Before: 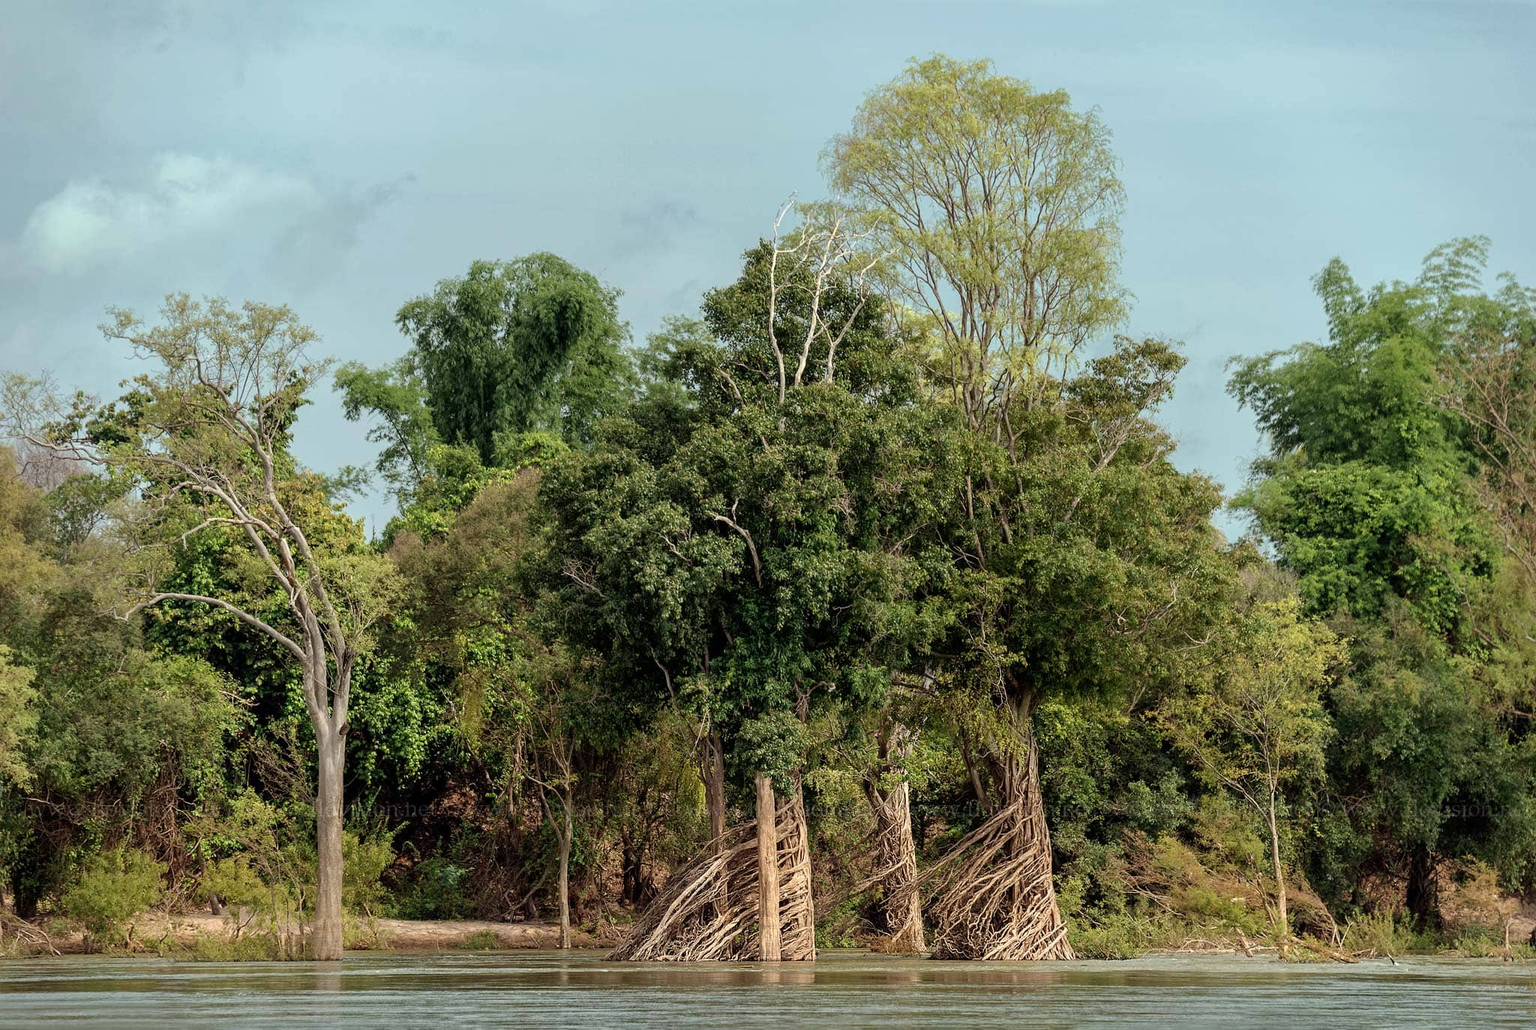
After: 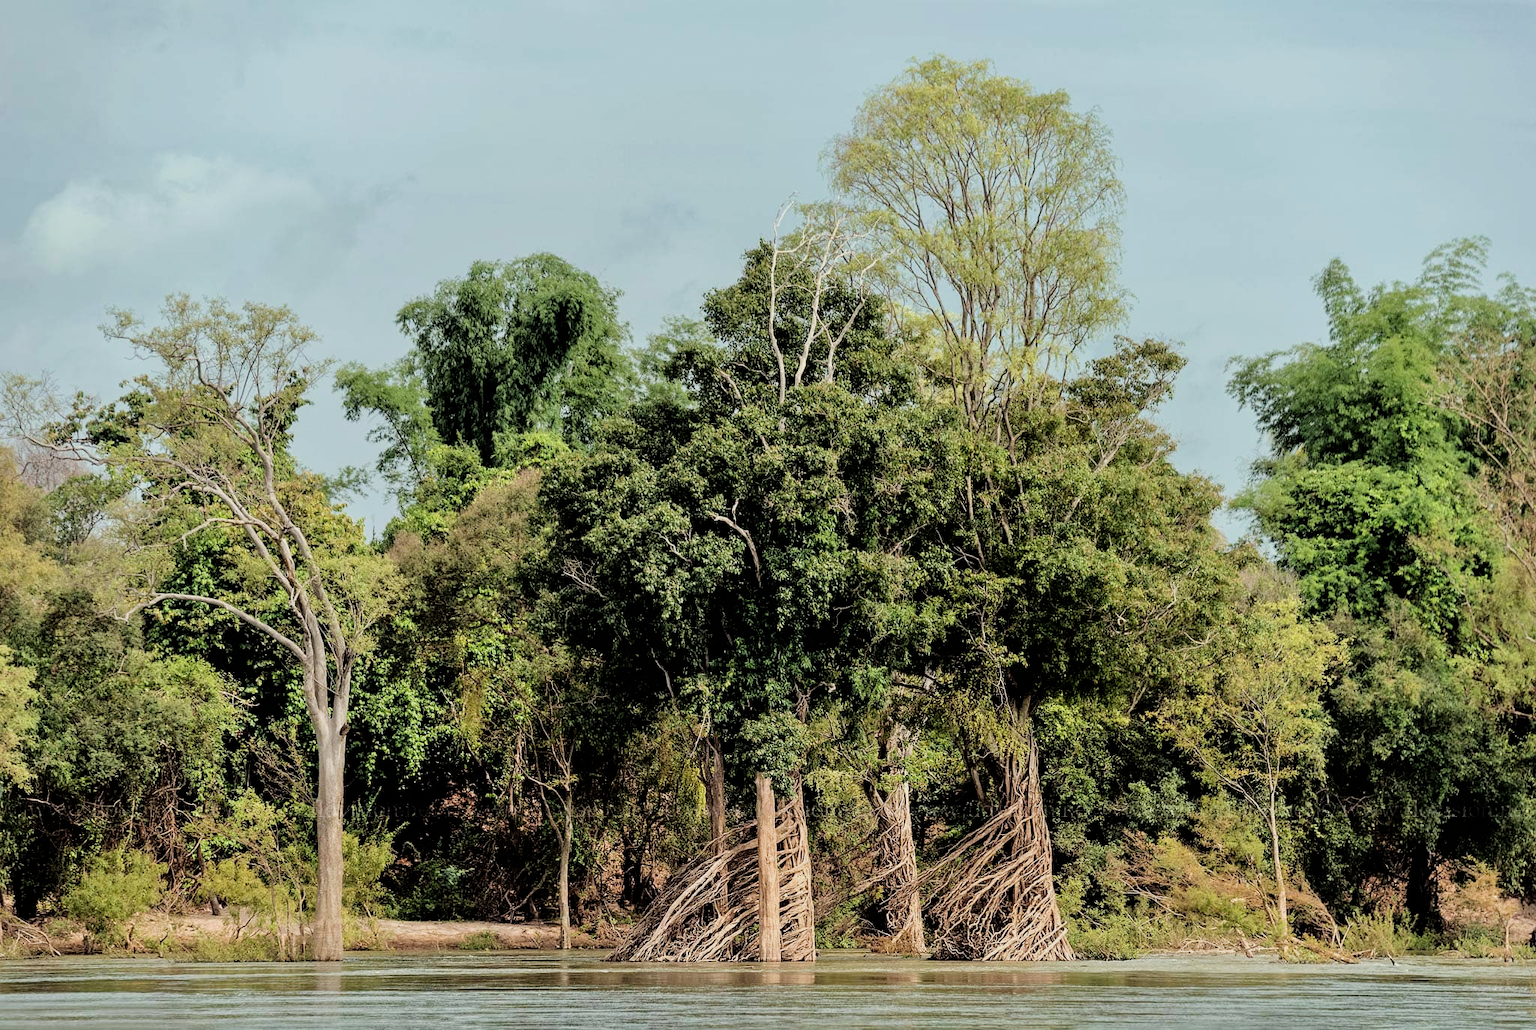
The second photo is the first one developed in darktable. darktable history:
tone equalizer: -8 EV 0.001 EV, -7 EV -0.004 EV, -6 EV 0.009 EV, -5 EV 0.032 EV, -4 EV 0.276 EV, -3 EV 0.644 EV, -2 EV 0.584 EV, -1 EV 0.187 EV, +0 EV 0.024 EV
filmic rgb: black relative exposure -5 EV, hardness 2.88, contrast 1.3, highlights saturation mix -30%
